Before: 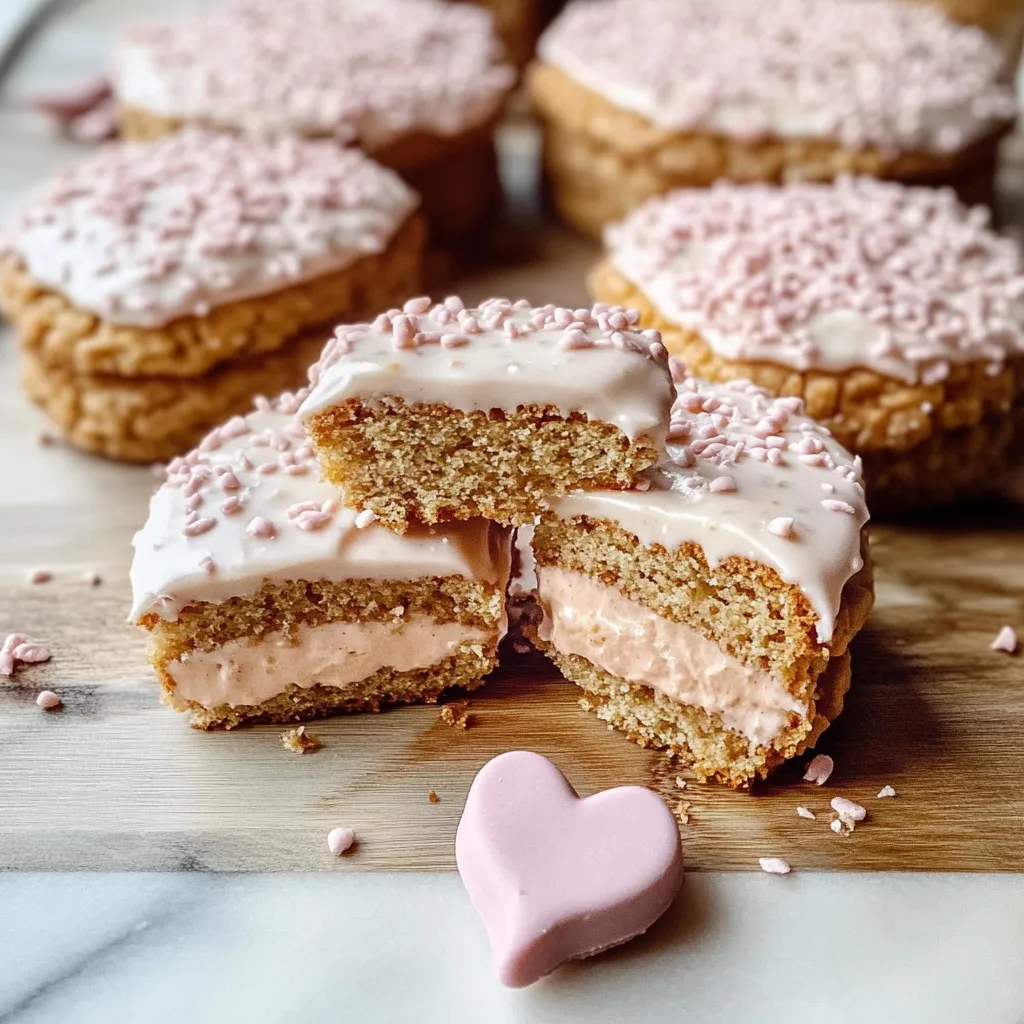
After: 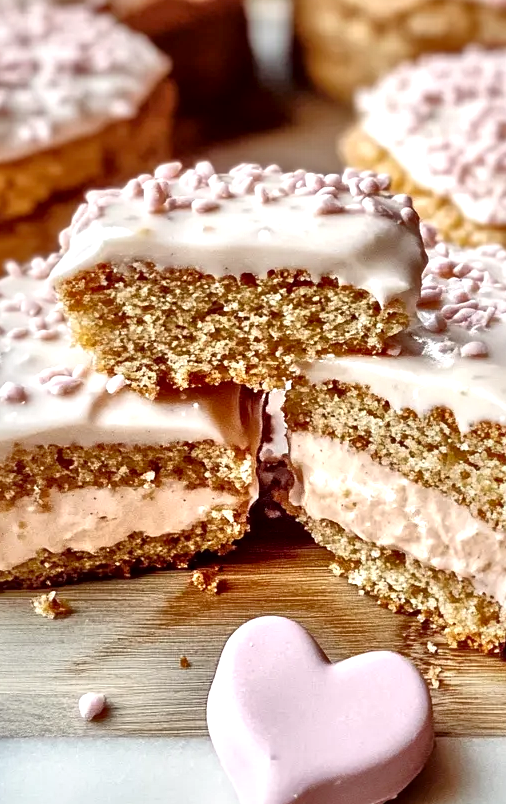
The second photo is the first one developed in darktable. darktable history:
local contrast: mode bilateral grid, contrast 44, coarseness 69, detail 214%, midtone range 0.2
tone equalizer: -7 EV 0.15 EV, -6 EV 0.6 EV, -5 EV 1.15 EV, -4 EV 1.33 EV, -3 EV 1.15 EV, -2 EV 0.6 EV, -1 EV 0.15 EV, mask exposure compensation -0.5 EV
crop and rotate: angle 0.02°, left 24.353%, top 13.219%, right 26.156%, bottom 8.224%
